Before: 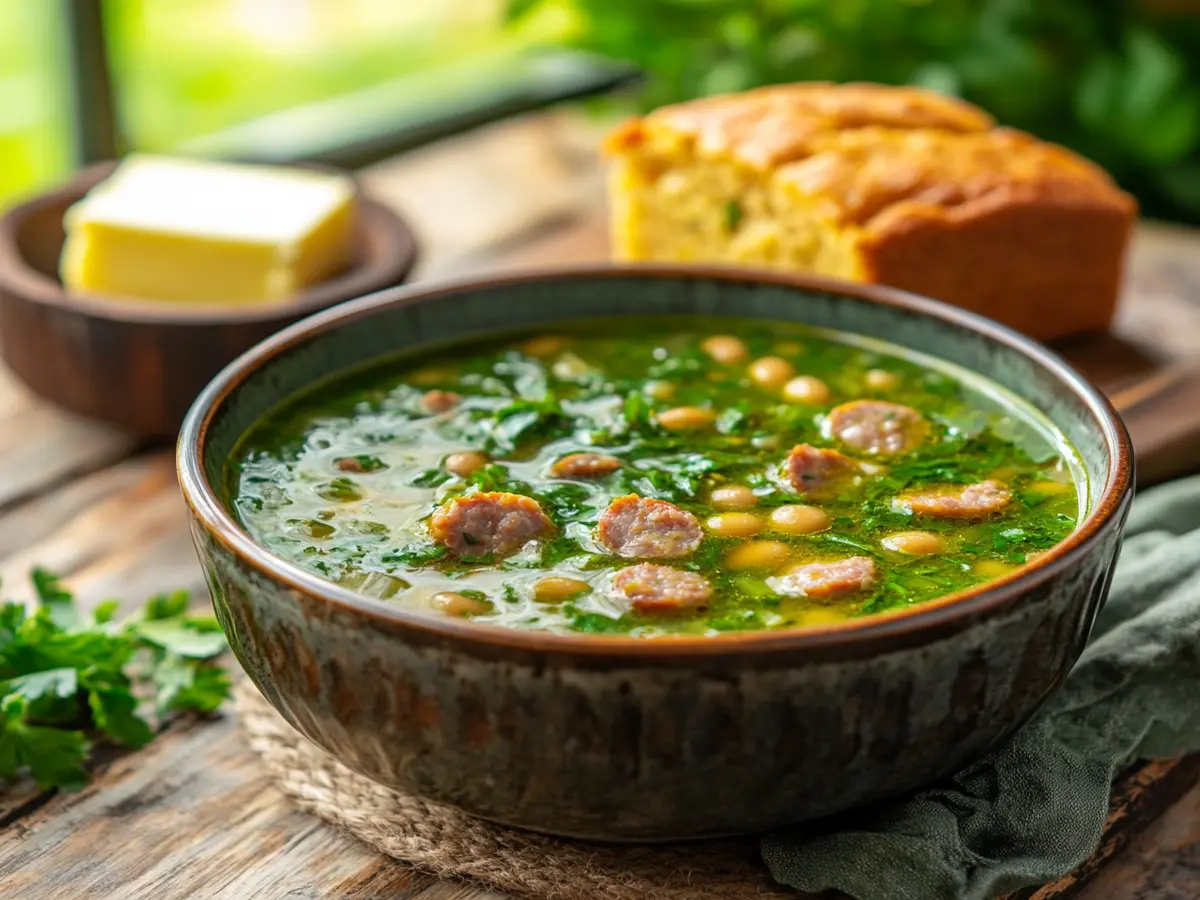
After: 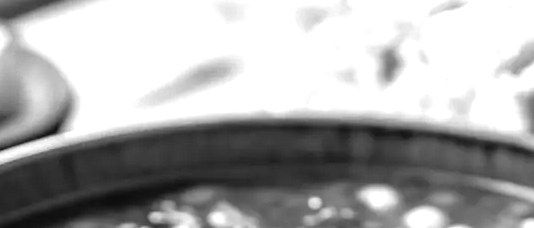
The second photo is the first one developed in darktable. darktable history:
color zones: curves: ch0 [(0.004, 0.588) (0.116, 0.636) (0.259, 0.476) (0.423, 0.464) (0.75, 0.5)]; ch1 [(0, 0) (0.143, 0) (0.286, 0) (0.429, 0) (0.571, 0) (0.714, 0) (0.857, 0)]
crop: left 28.814%, top 16.866%, right 26.61%, bottom 57.703%
tone equalizer: -8 EV -1.07 EV, -7 EV -1.02 EV, -6 EV -0.845 EV, -5 EV -0.613 EV, -3 EV 0.606 EV, -2 EV 0.885 EV, -1 EV 0.998 EV, +0 EV 1.07 EV
